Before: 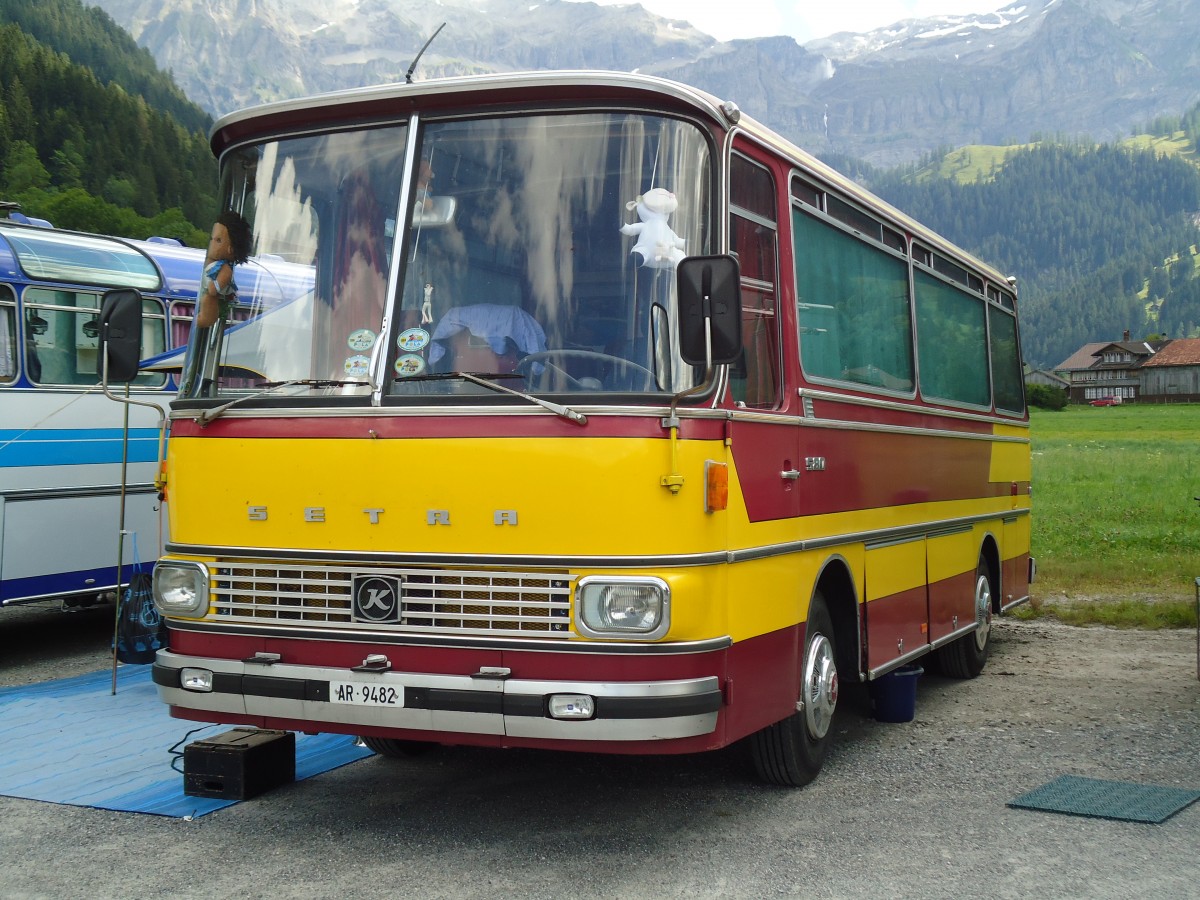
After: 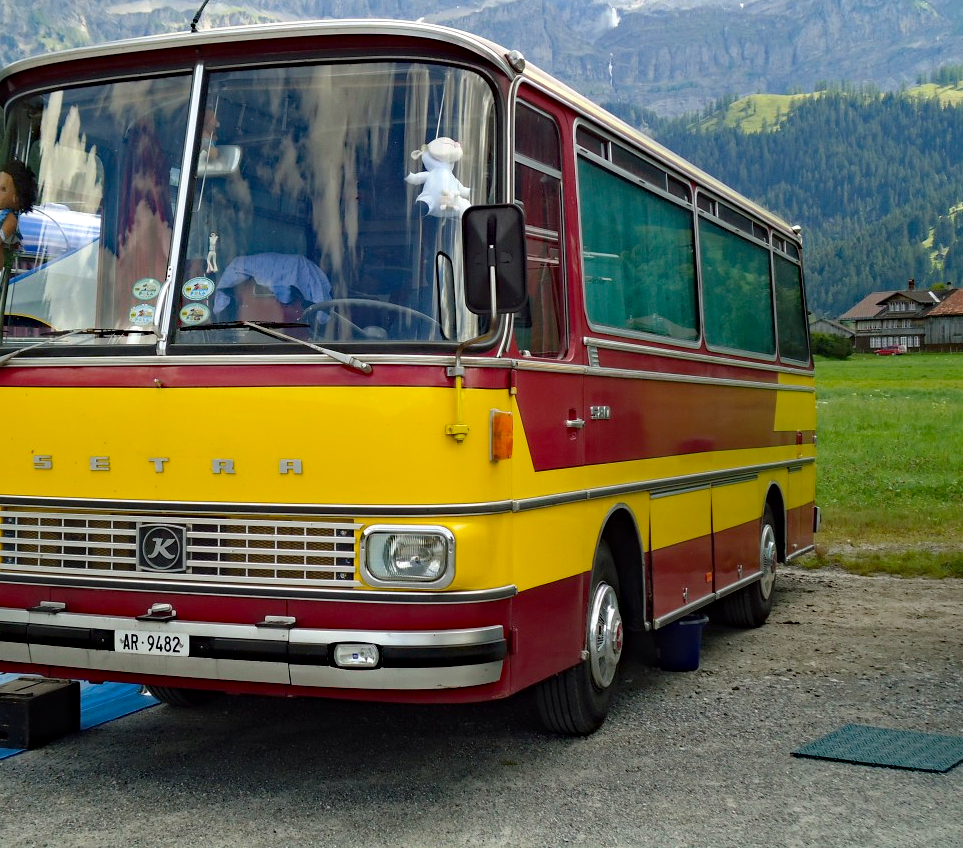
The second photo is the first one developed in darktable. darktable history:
haze removal: strength 0.53, distance 0.925, compatibility mode true, adaptive false
crop and rotate: left 17.959%, top 5.771%, right 1.742%
